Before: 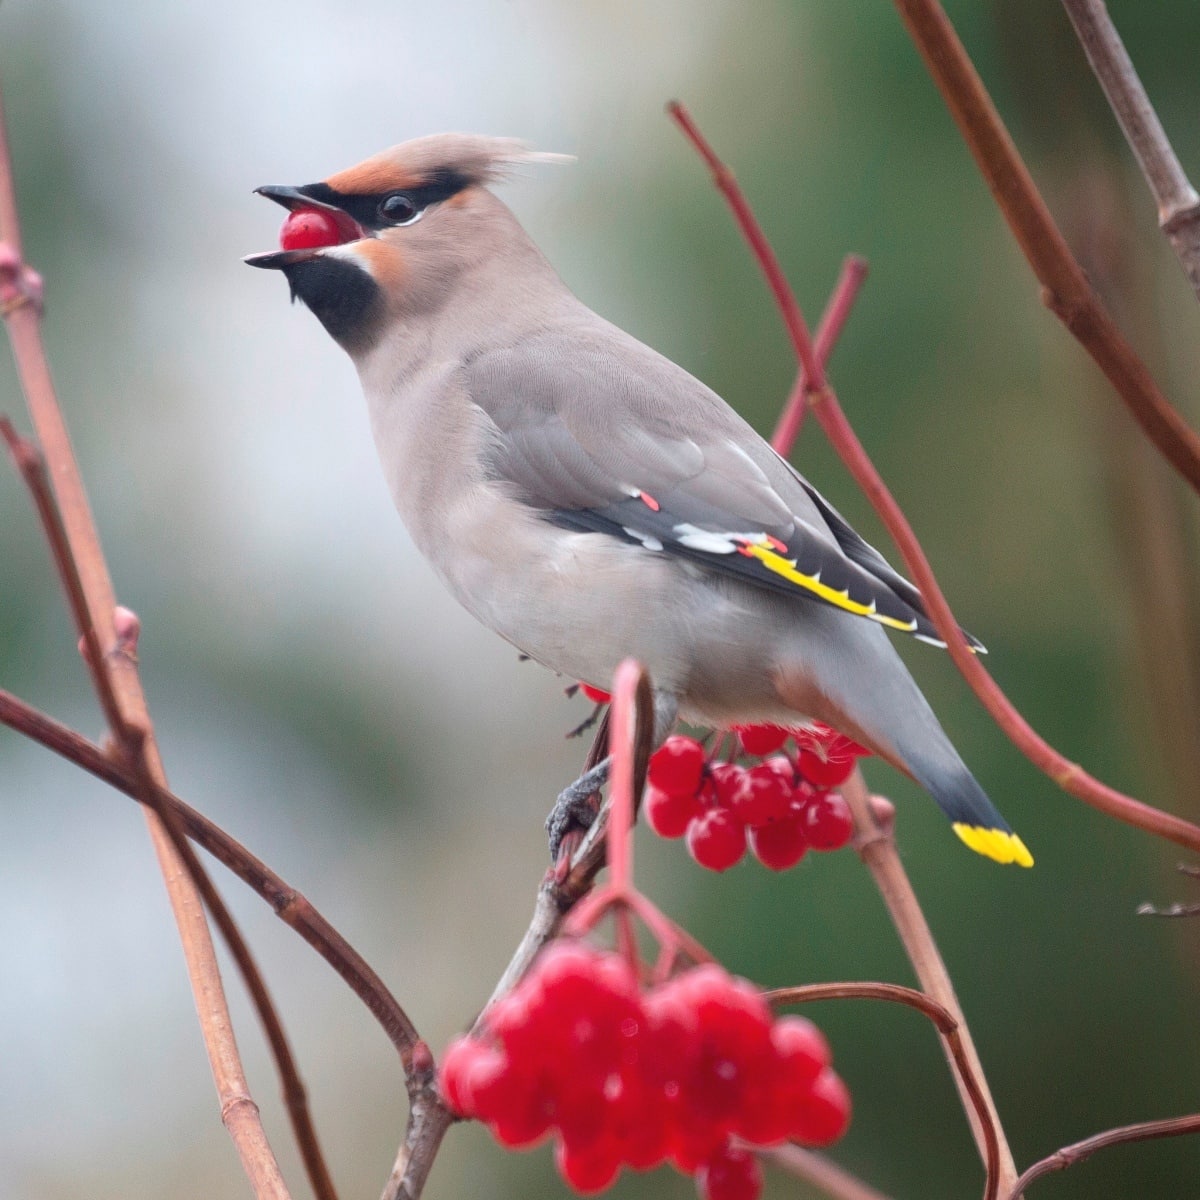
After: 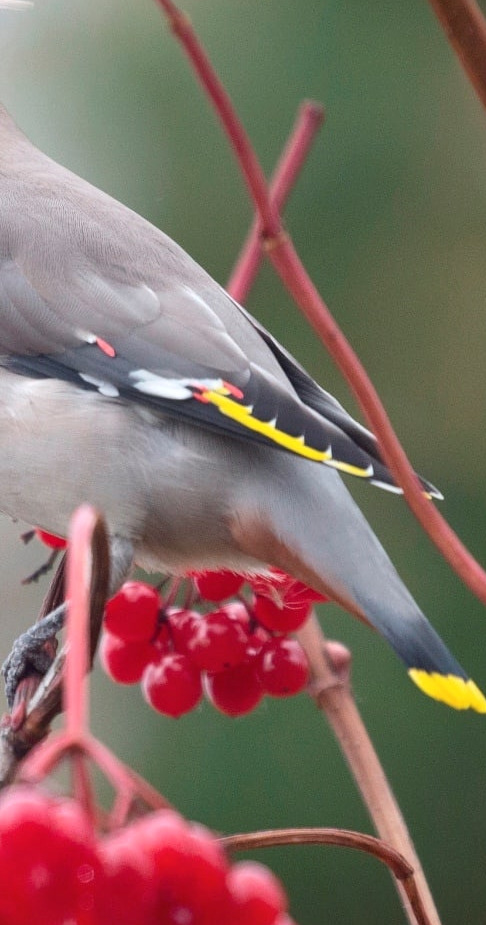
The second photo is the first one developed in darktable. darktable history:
local contrast: mode bilateral grid, contrast 21, coarseness 49, detail 119%, midtone range 0.2
crop: left 45.37%, top 12.891%, right 14.062%, bottom 9.974%
